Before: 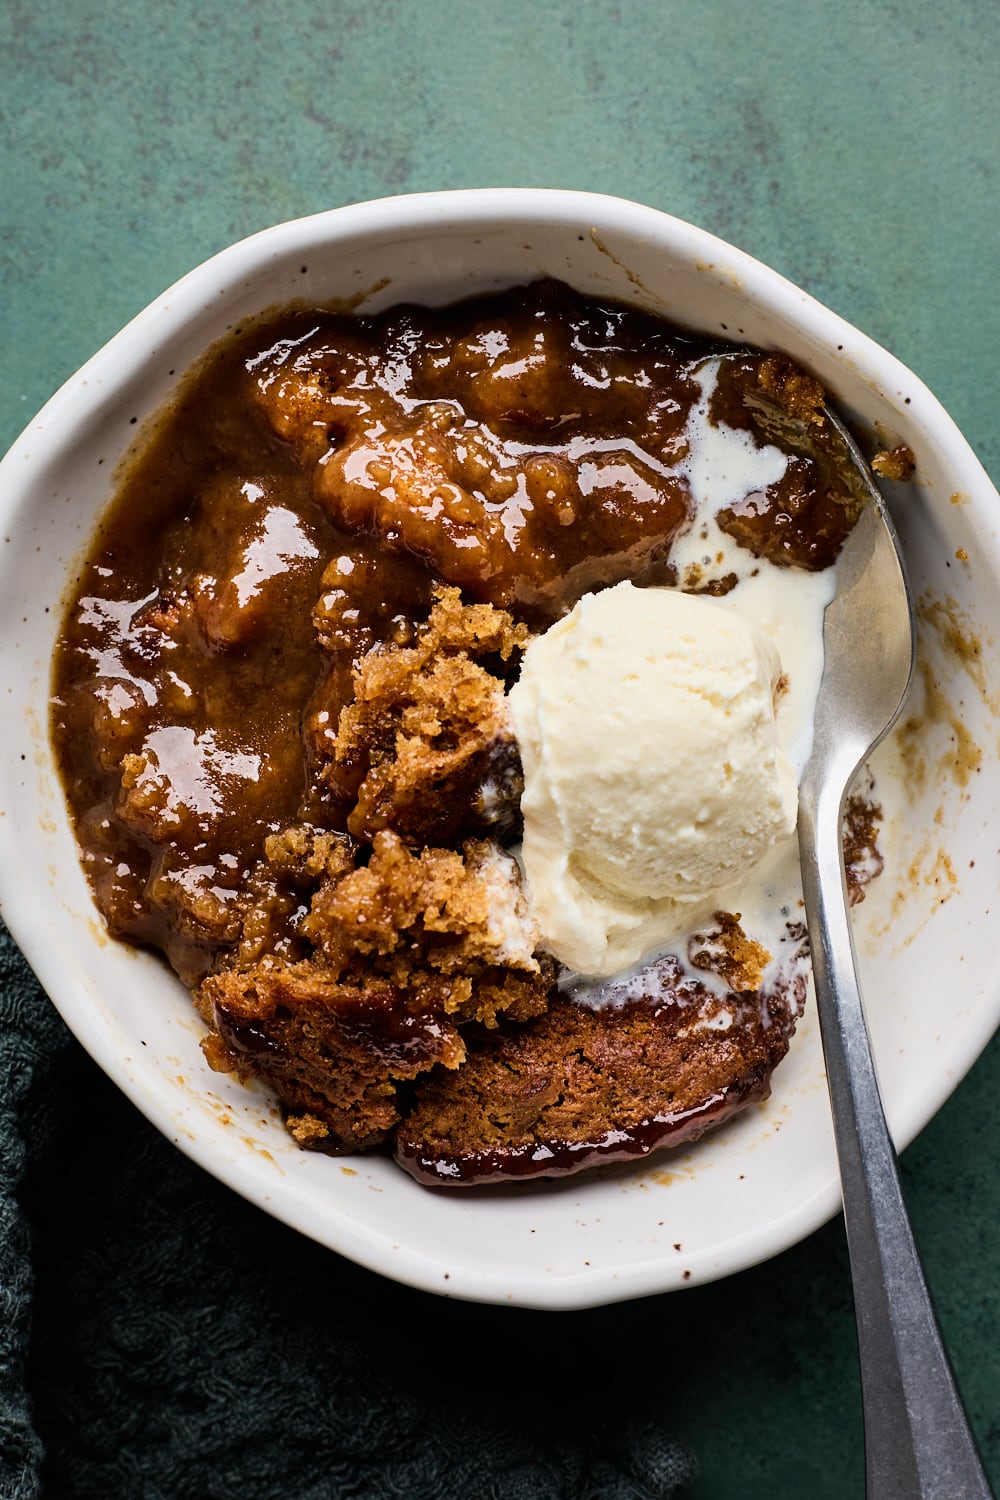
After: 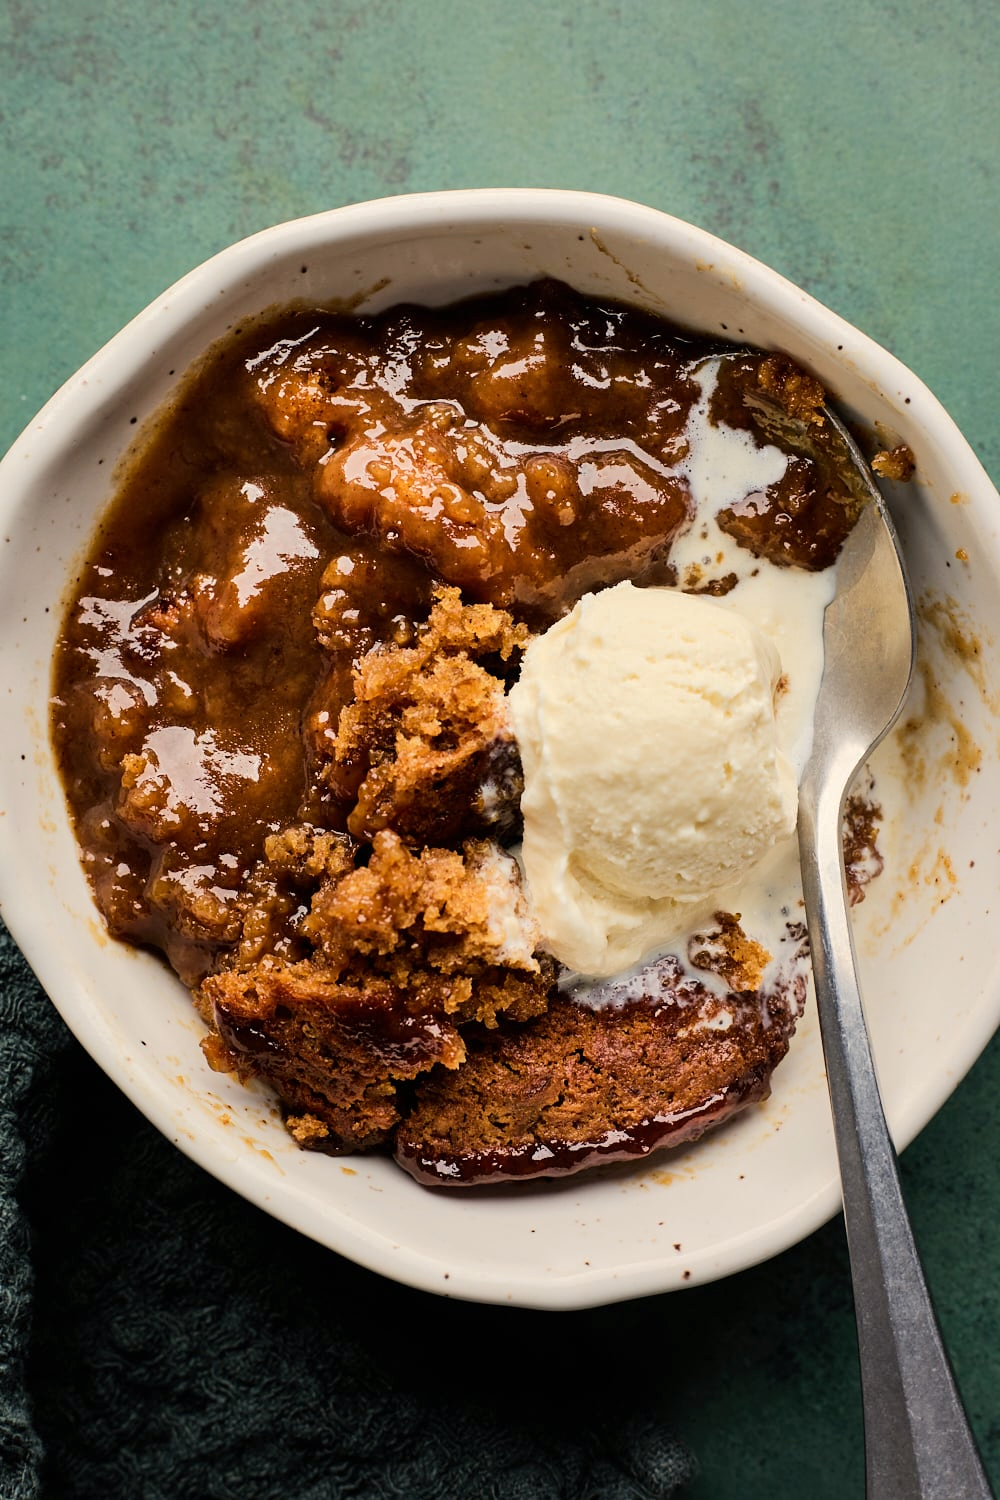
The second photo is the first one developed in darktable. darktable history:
base curve: curves: ch0 [(0, 0) (0.235, 0.266) (0.503, 0.496) (0.786, 0.72) (1, 1)]
white balance: red 1.045, blue 0.932
